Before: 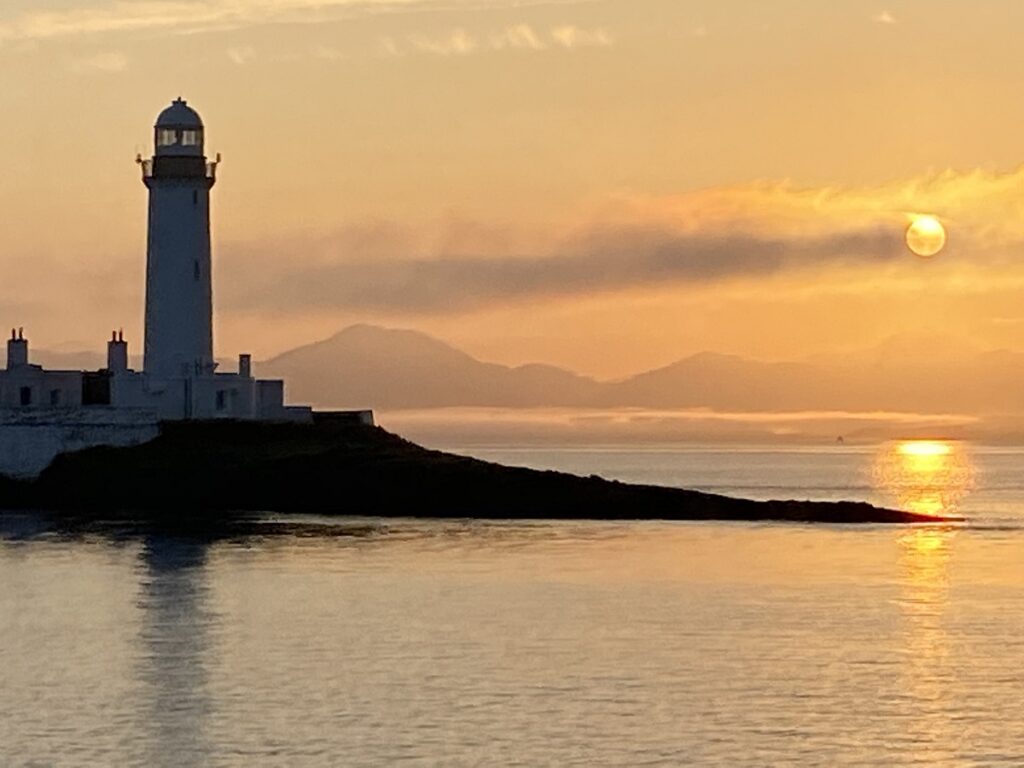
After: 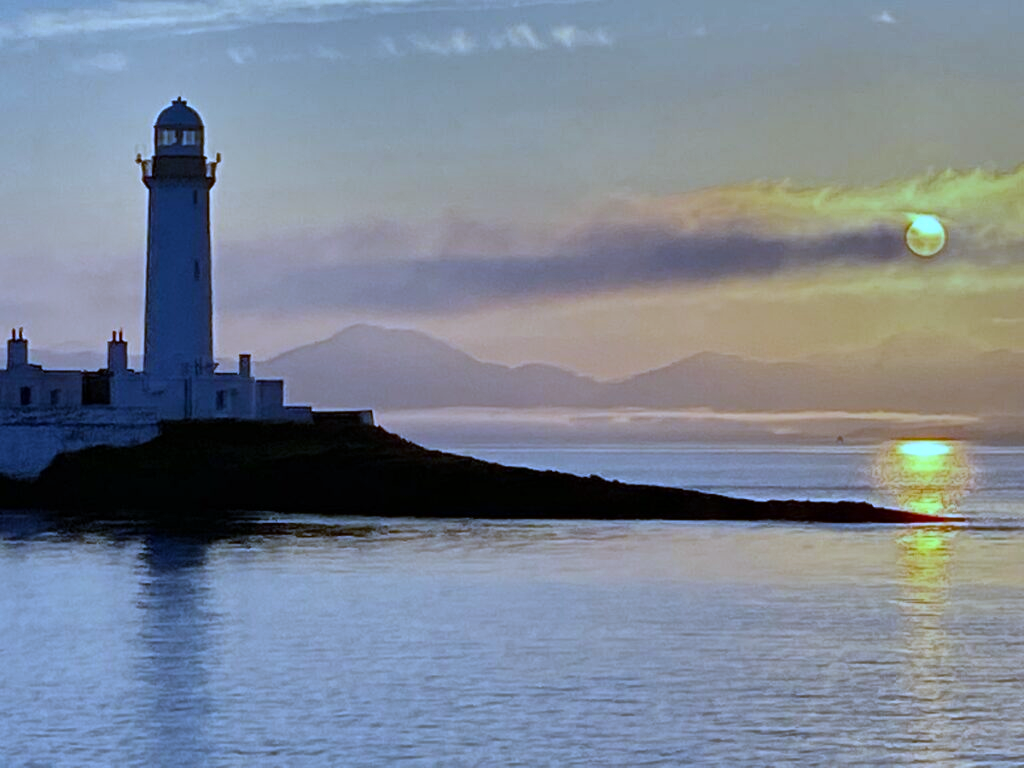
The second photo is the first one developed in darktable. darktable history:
shadows and highlights: radius 108.52, shadows 40.68, highlights -72.88, low approximation 0.01, soften with gaussian
white balance: red 0.766, blue 1.537
